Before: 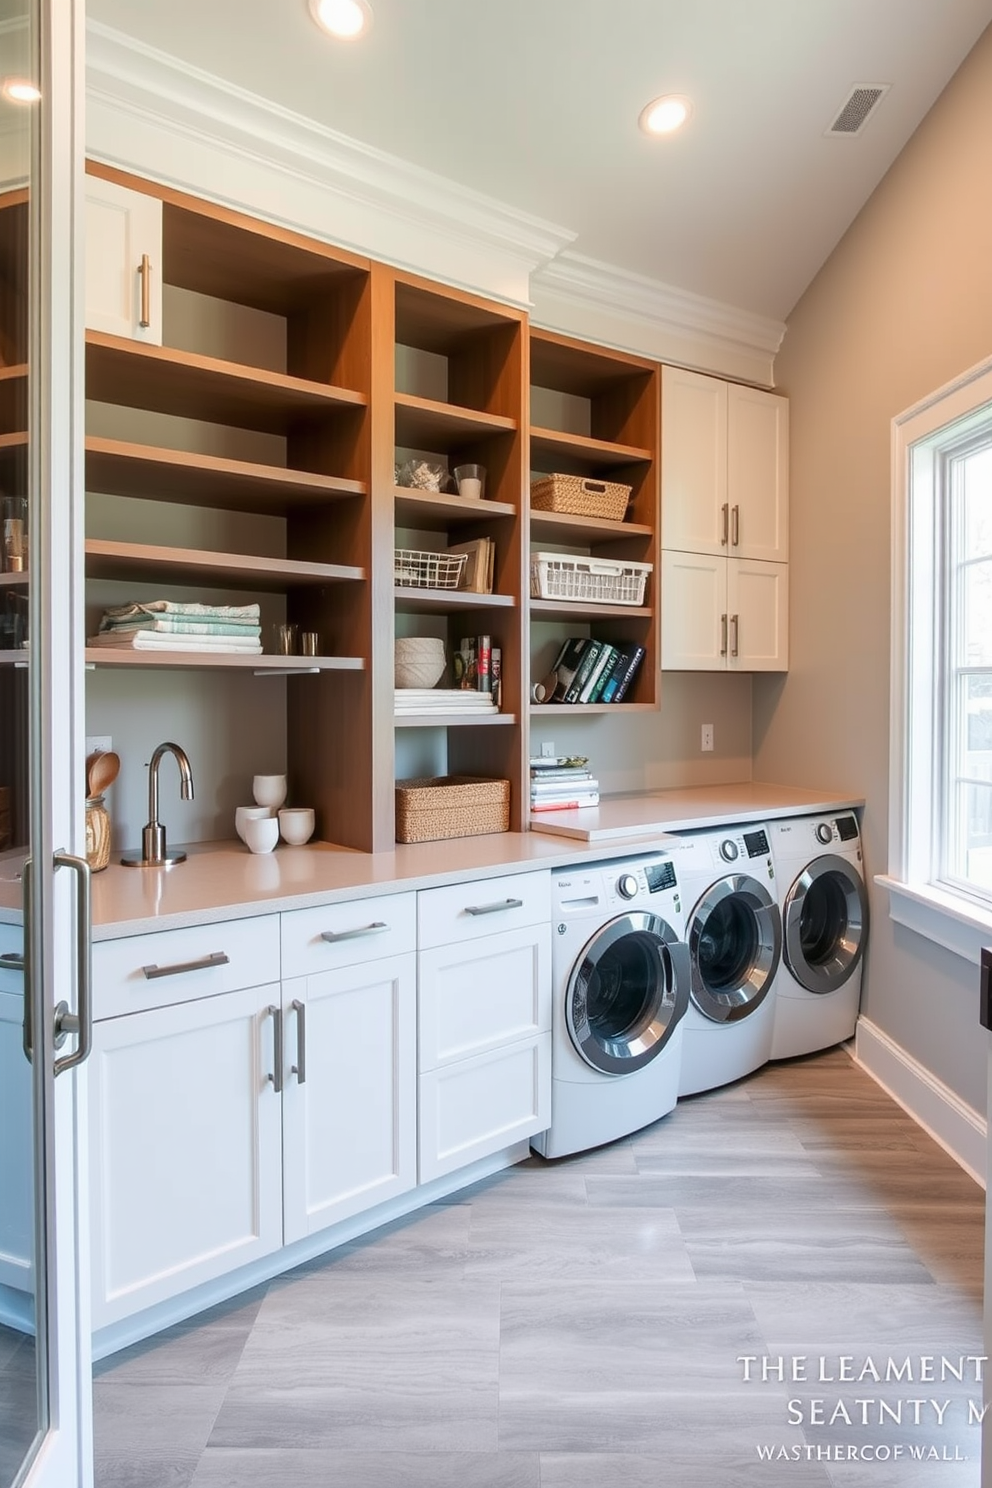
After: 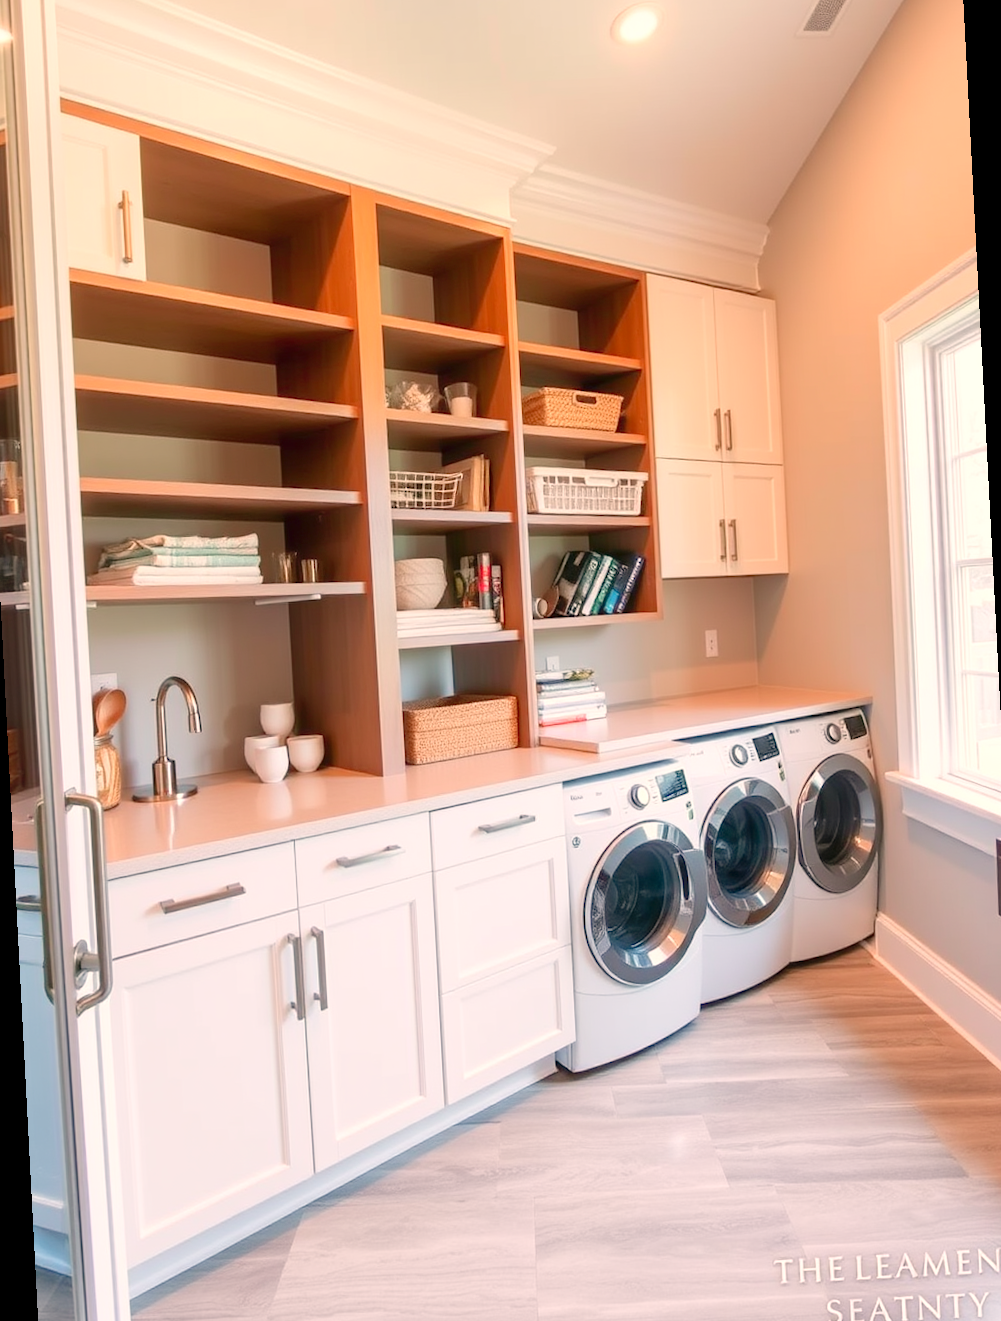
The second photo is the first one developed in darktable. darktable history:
rotate and perspective: rotation -3°, crop left 0.031, crop right 0.968, crop top 0.07, crop bottom 0.93
white balance: red 1.127, blue 0.943
levels: levels [0, 0.43, 0.984]
